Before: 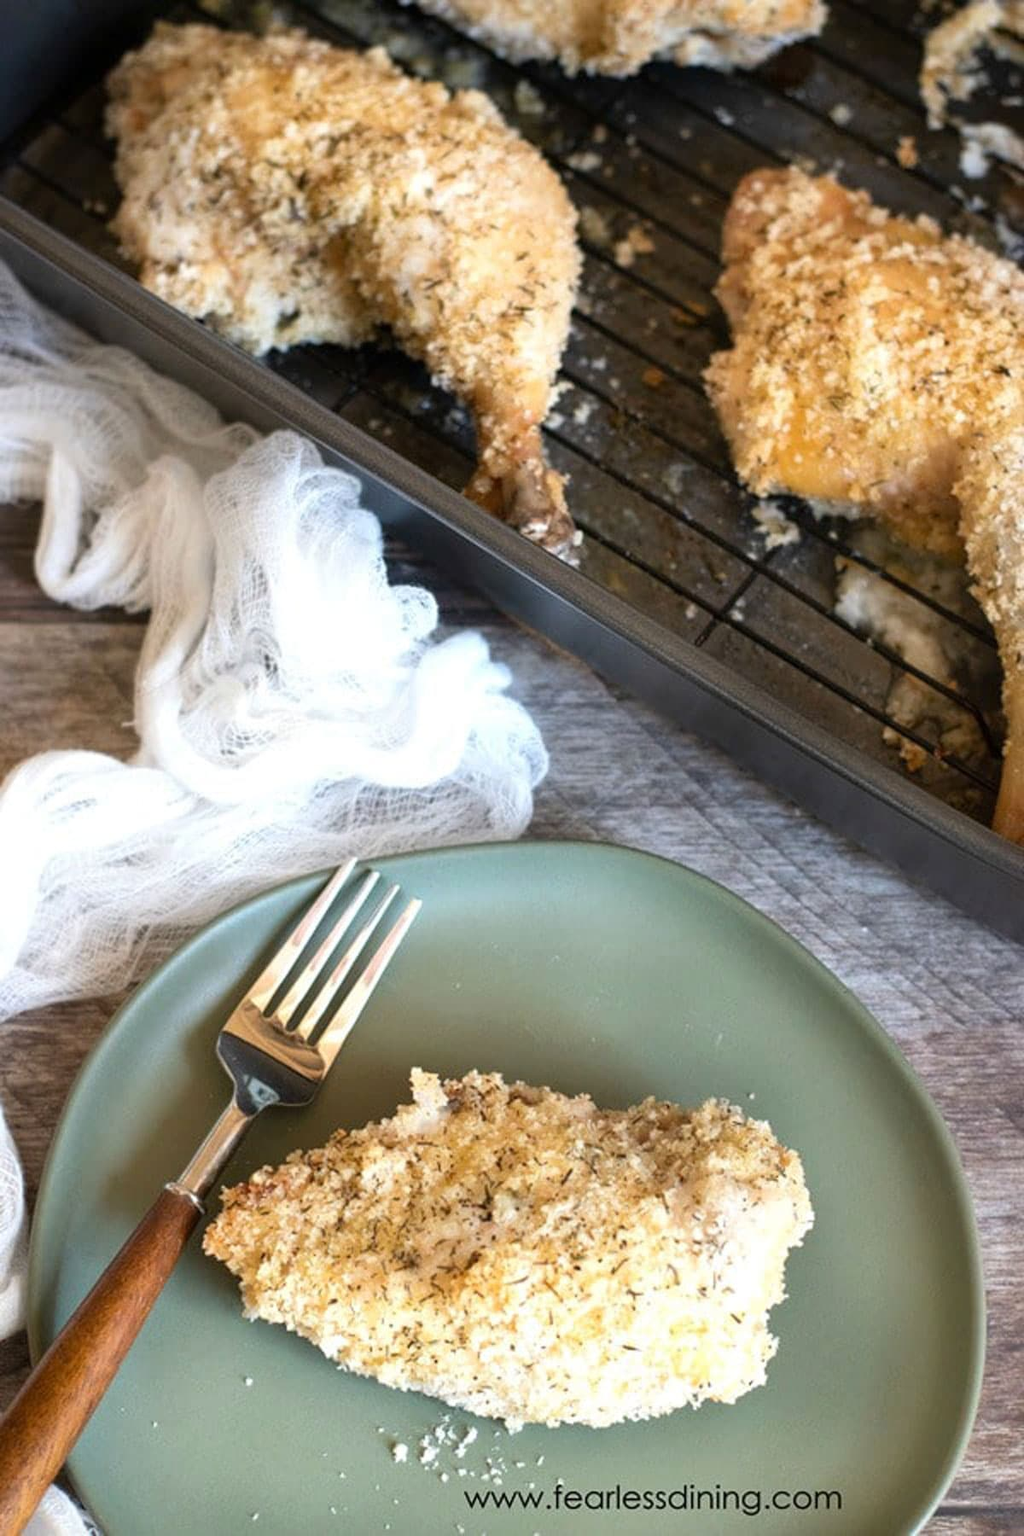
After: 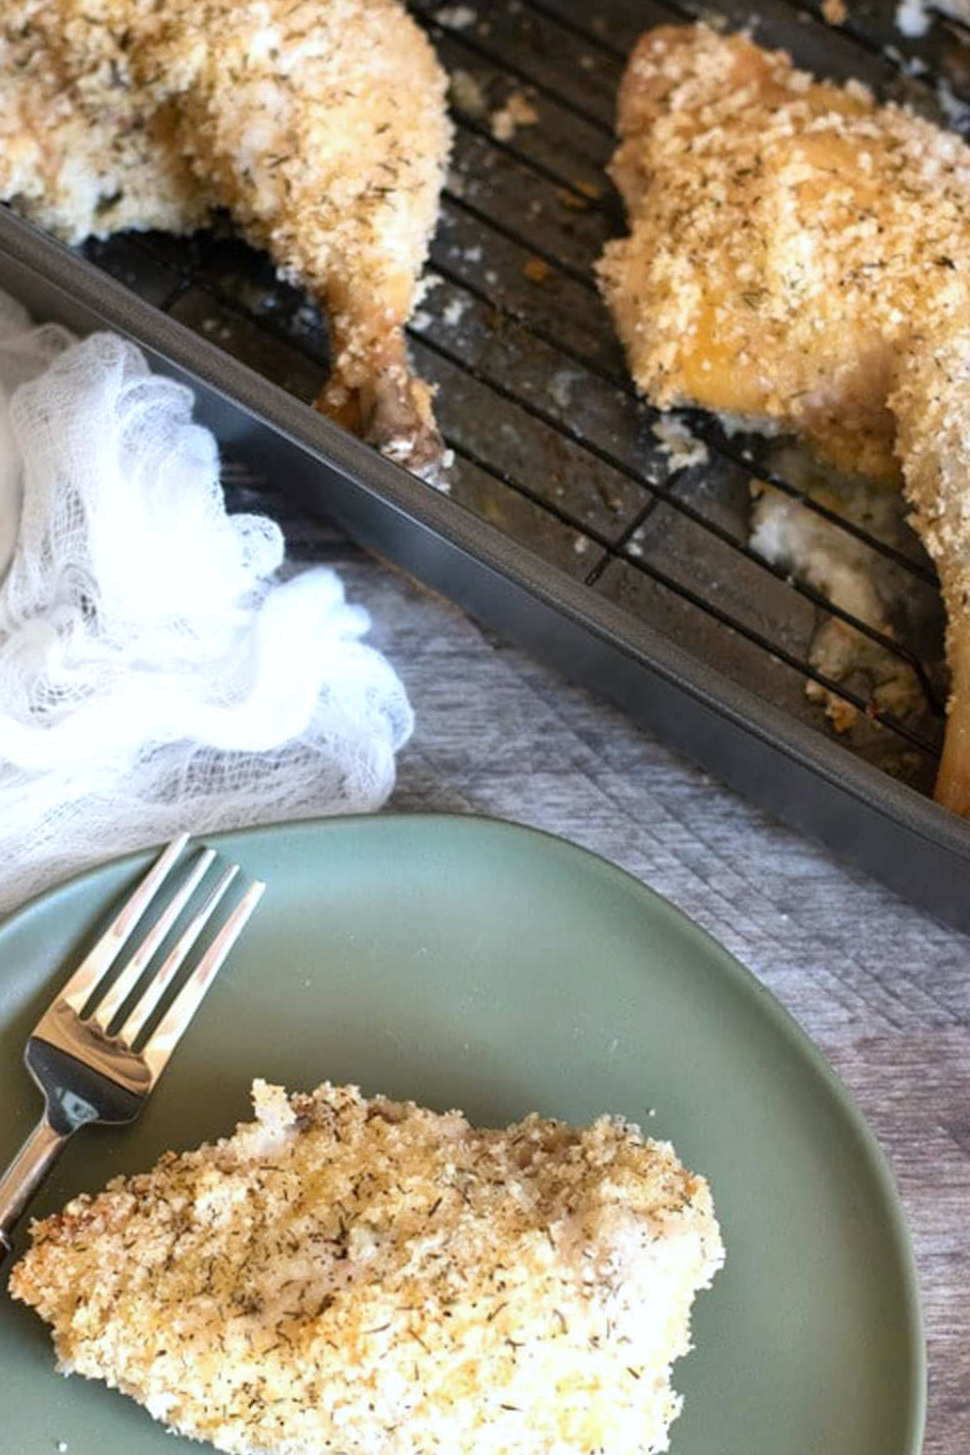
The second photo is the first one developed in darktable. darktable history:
exposure: compensate highlight preservation false
white balance: red 0.983, blue 1.036
crop: left 19.159%, top 9.58%, bottom 9.58%
